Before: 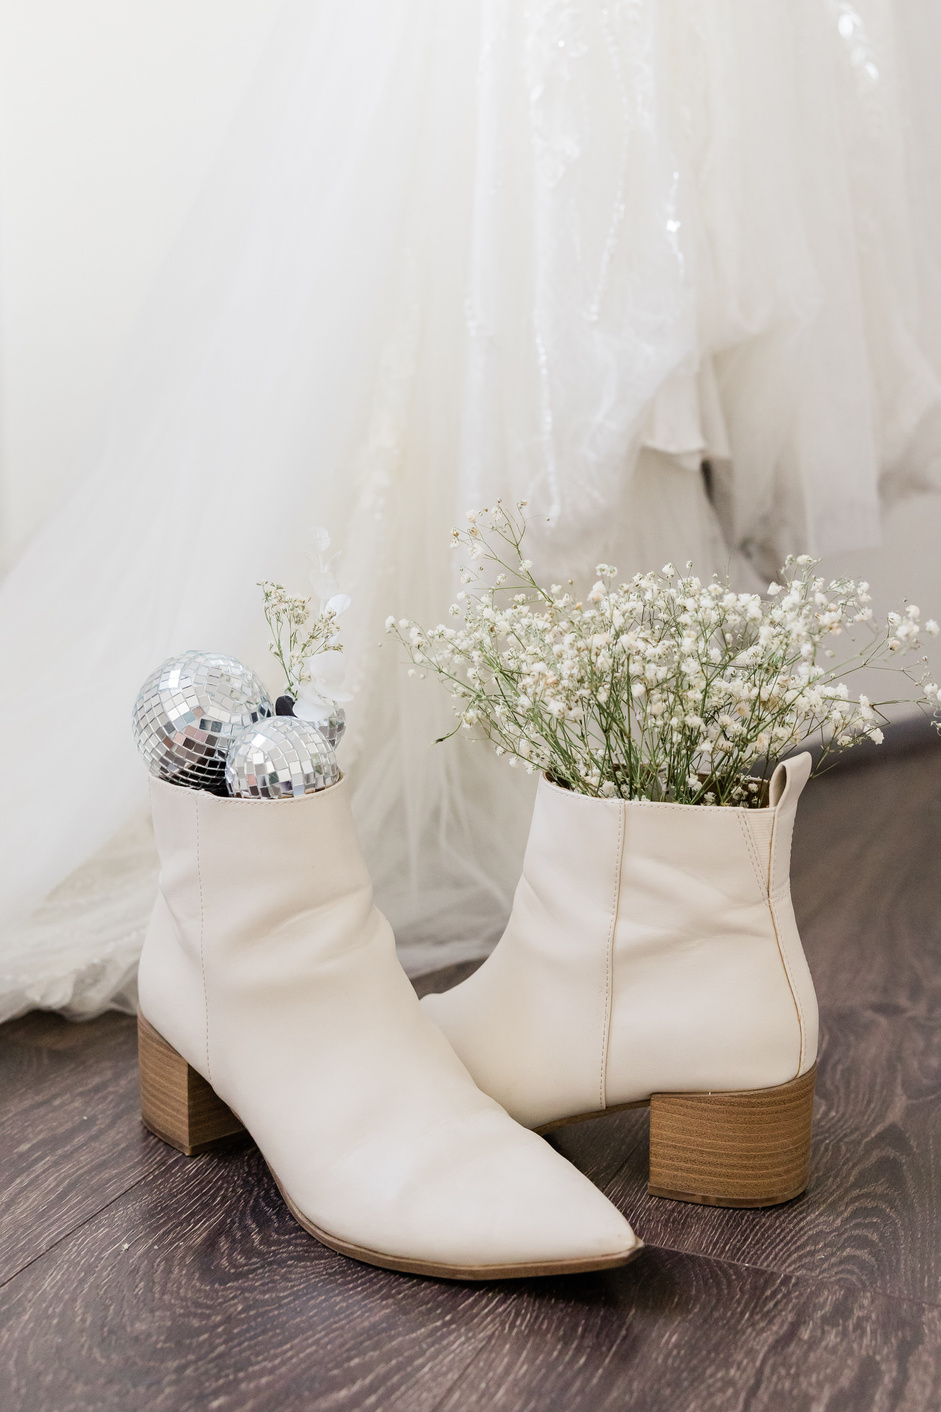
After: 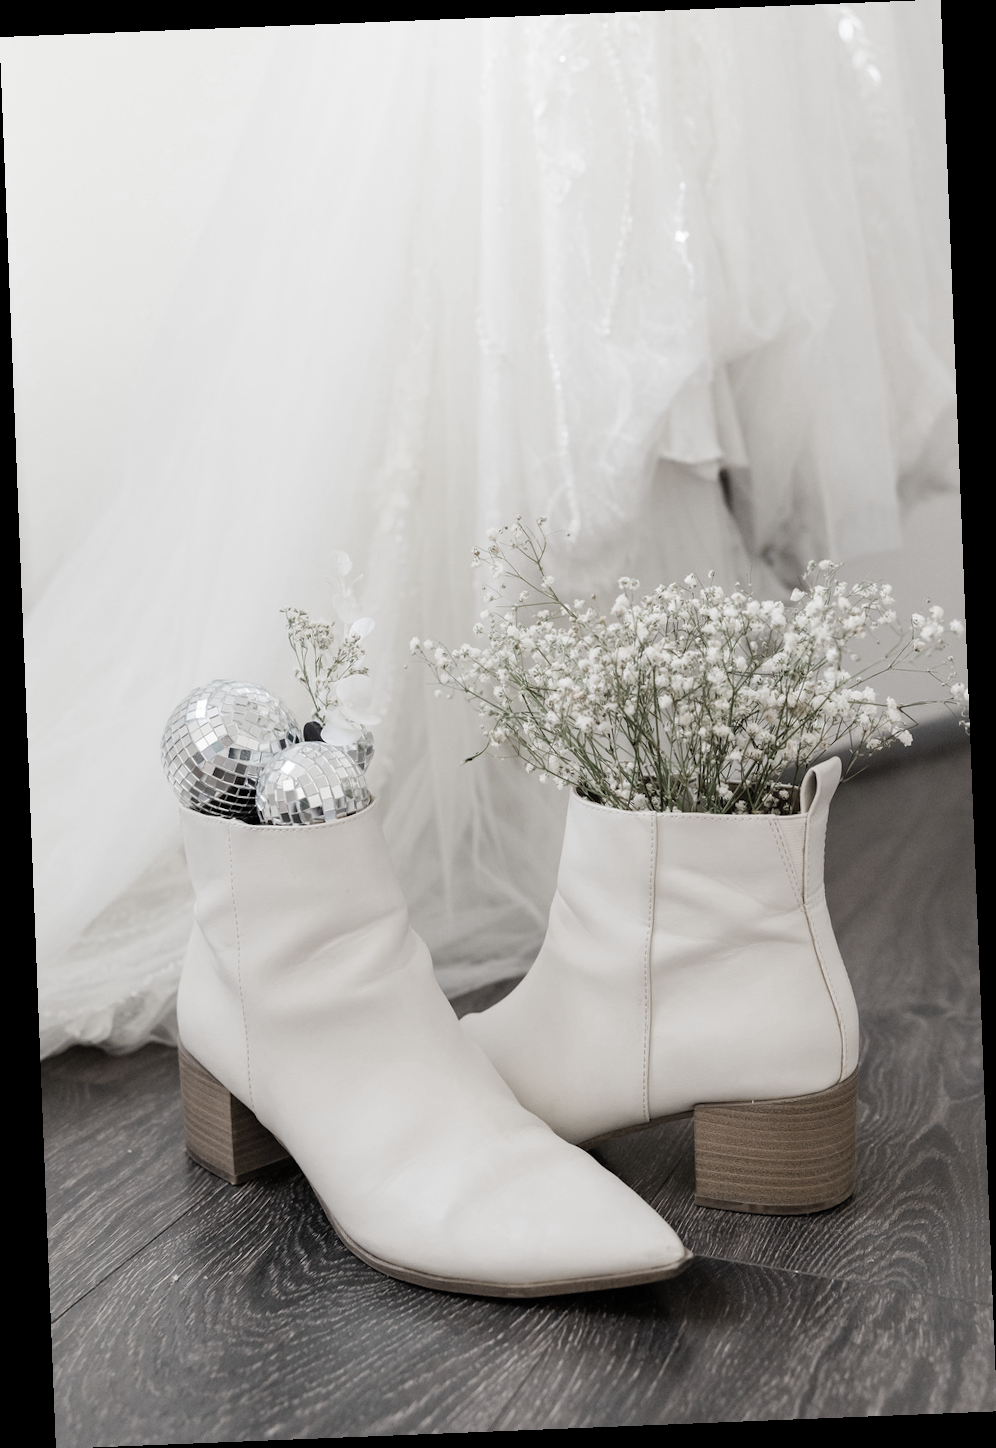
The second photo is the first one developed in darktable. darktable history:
color zones: curves: ch0 [(0, 0.487) (0.241, 0.395) (0.434, 0.373) (0.658, 0.412) (0.838, 0.487)]; ch1 [(0, 0) (0.053, 0.053) (0.211, 0.202) (0.579, 0.259) (0.781, 0.241)]
rotate and perspective: rotation -2.29°, automatic cropping off
